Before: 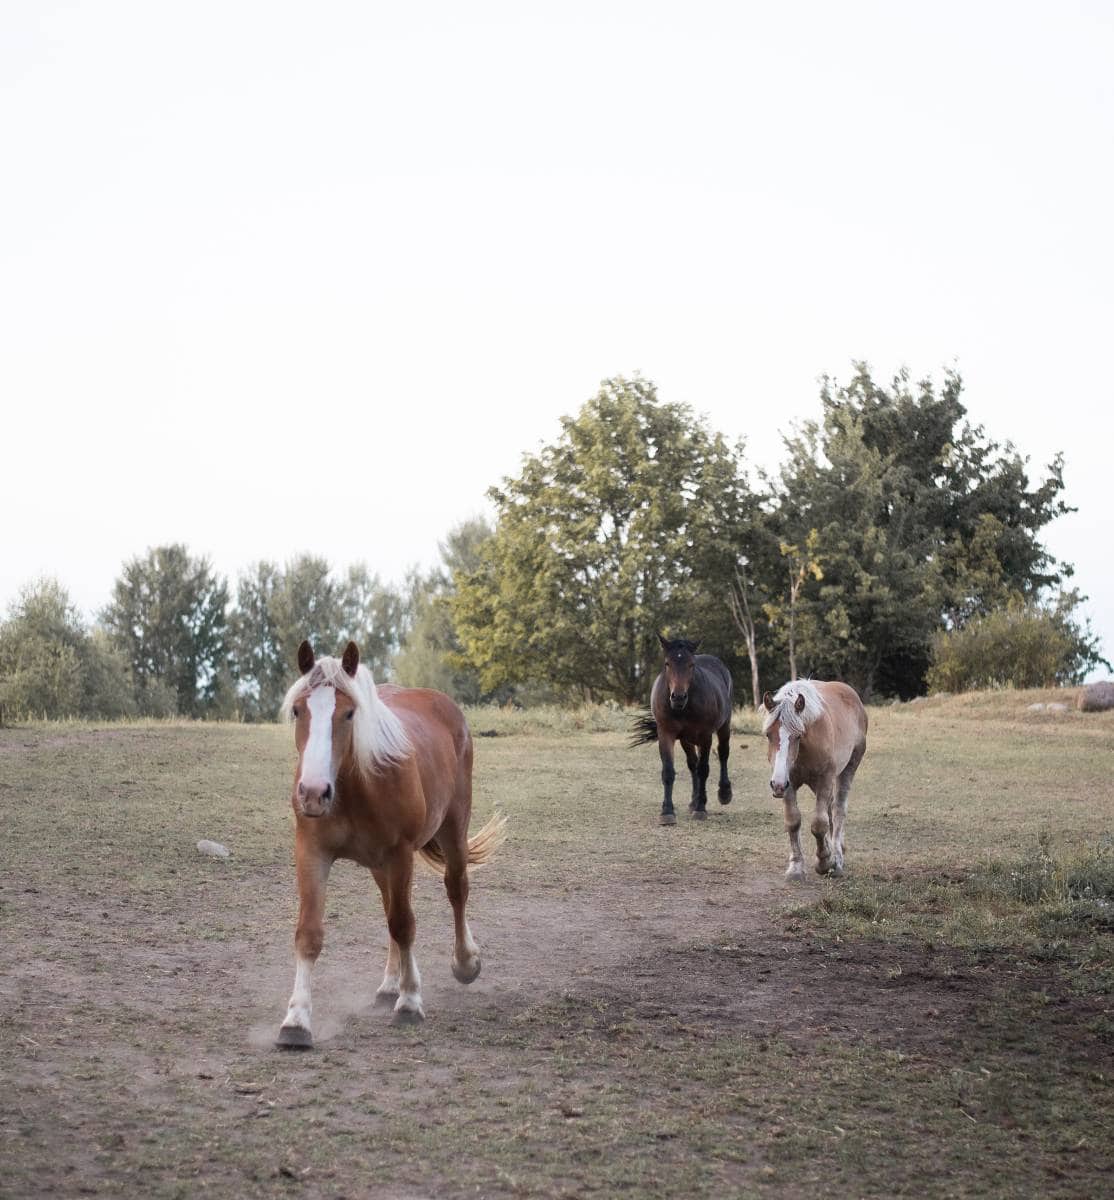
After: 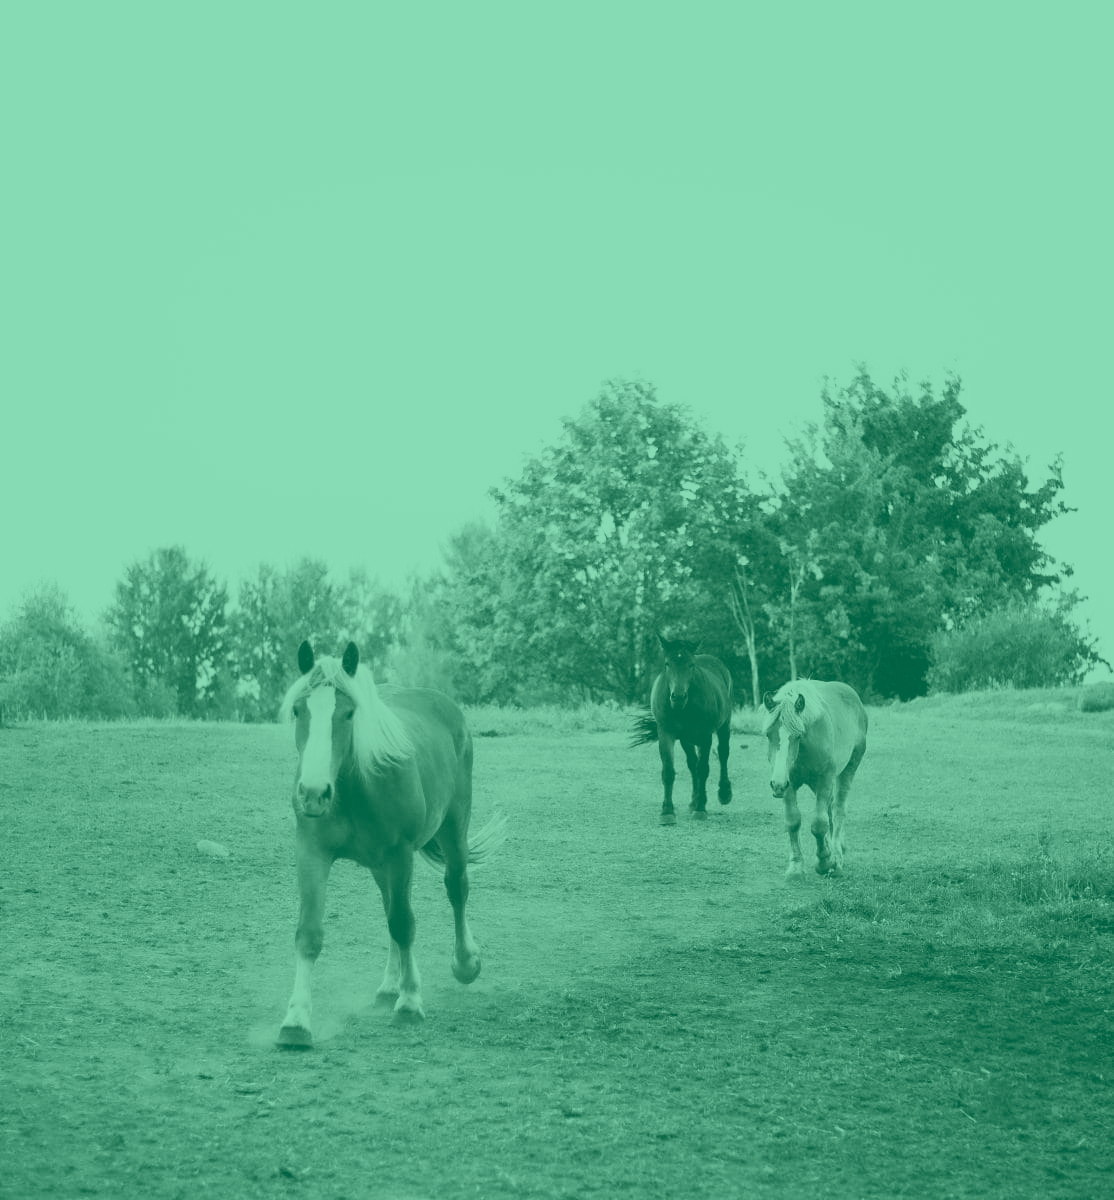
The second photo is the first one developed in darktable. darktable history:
sigmoid: contrast 1.7, skew 0.1, preserve hue 0%, red attenuation 0.1, red rotation 0.035, green attenuation 0.1, green rotation -0.017, blue attenuation 0.15, blue rotation -0.052, base primaries Rec2020
colorize: hue 147.6°, saturation 65%, lightness 21.64%
